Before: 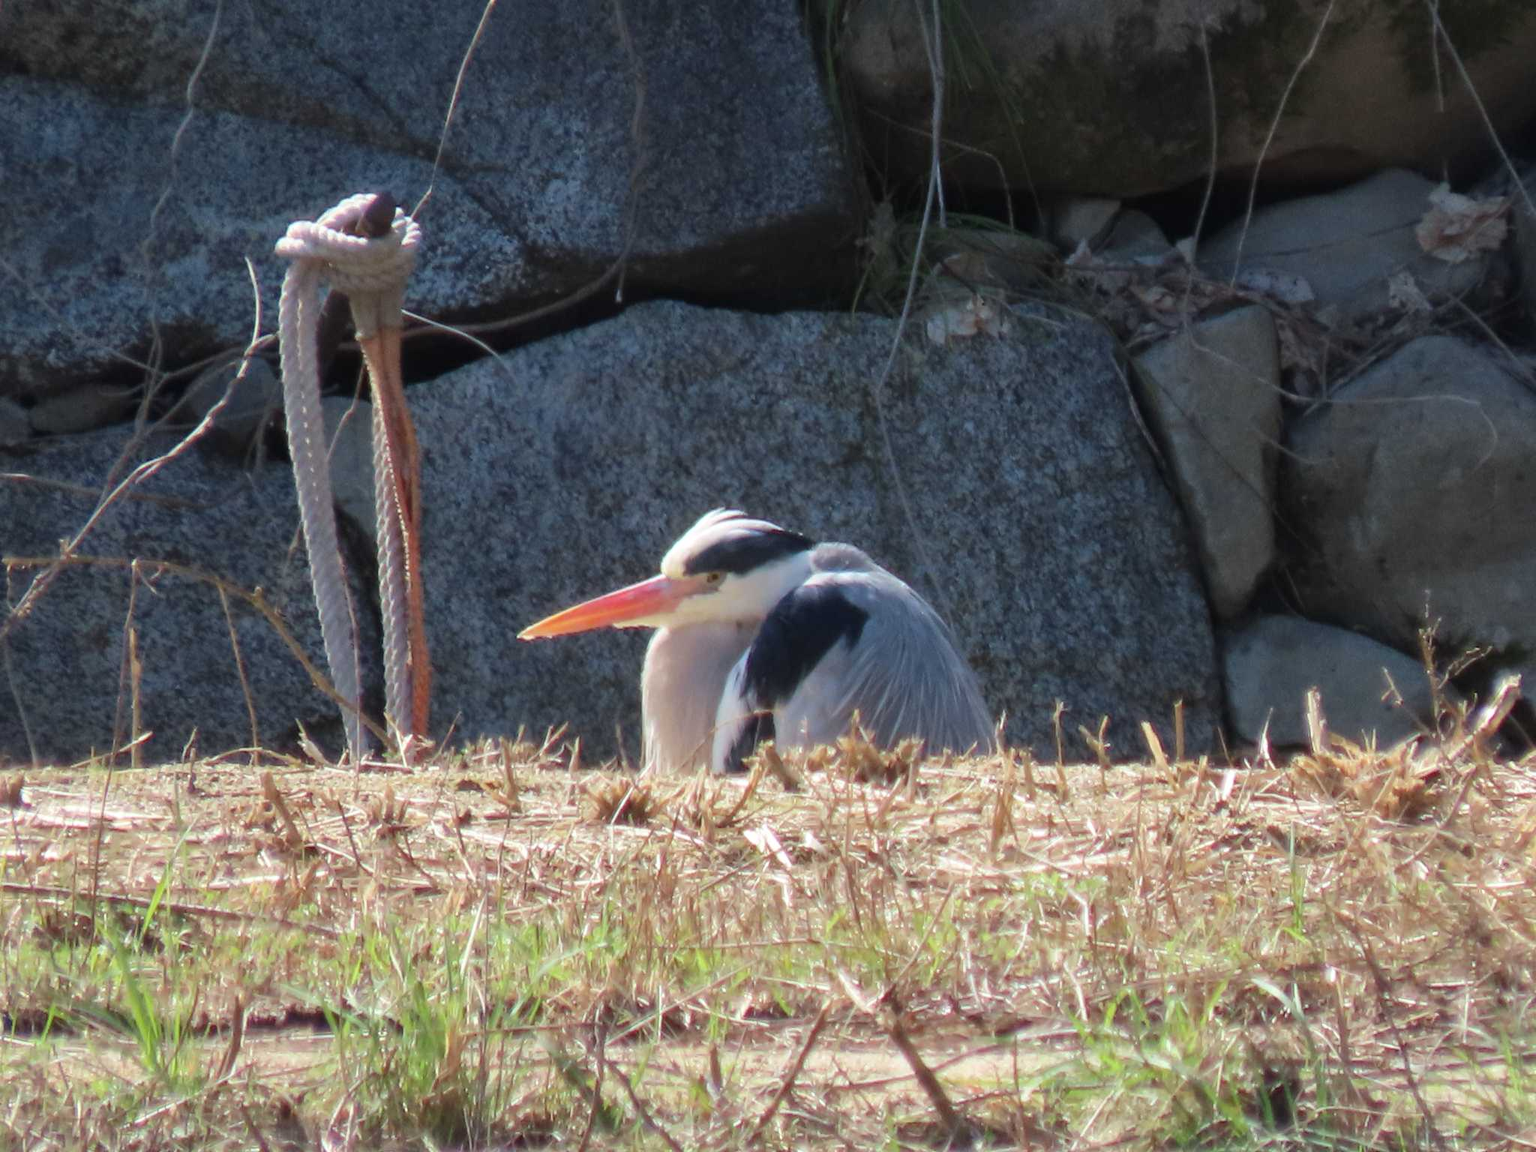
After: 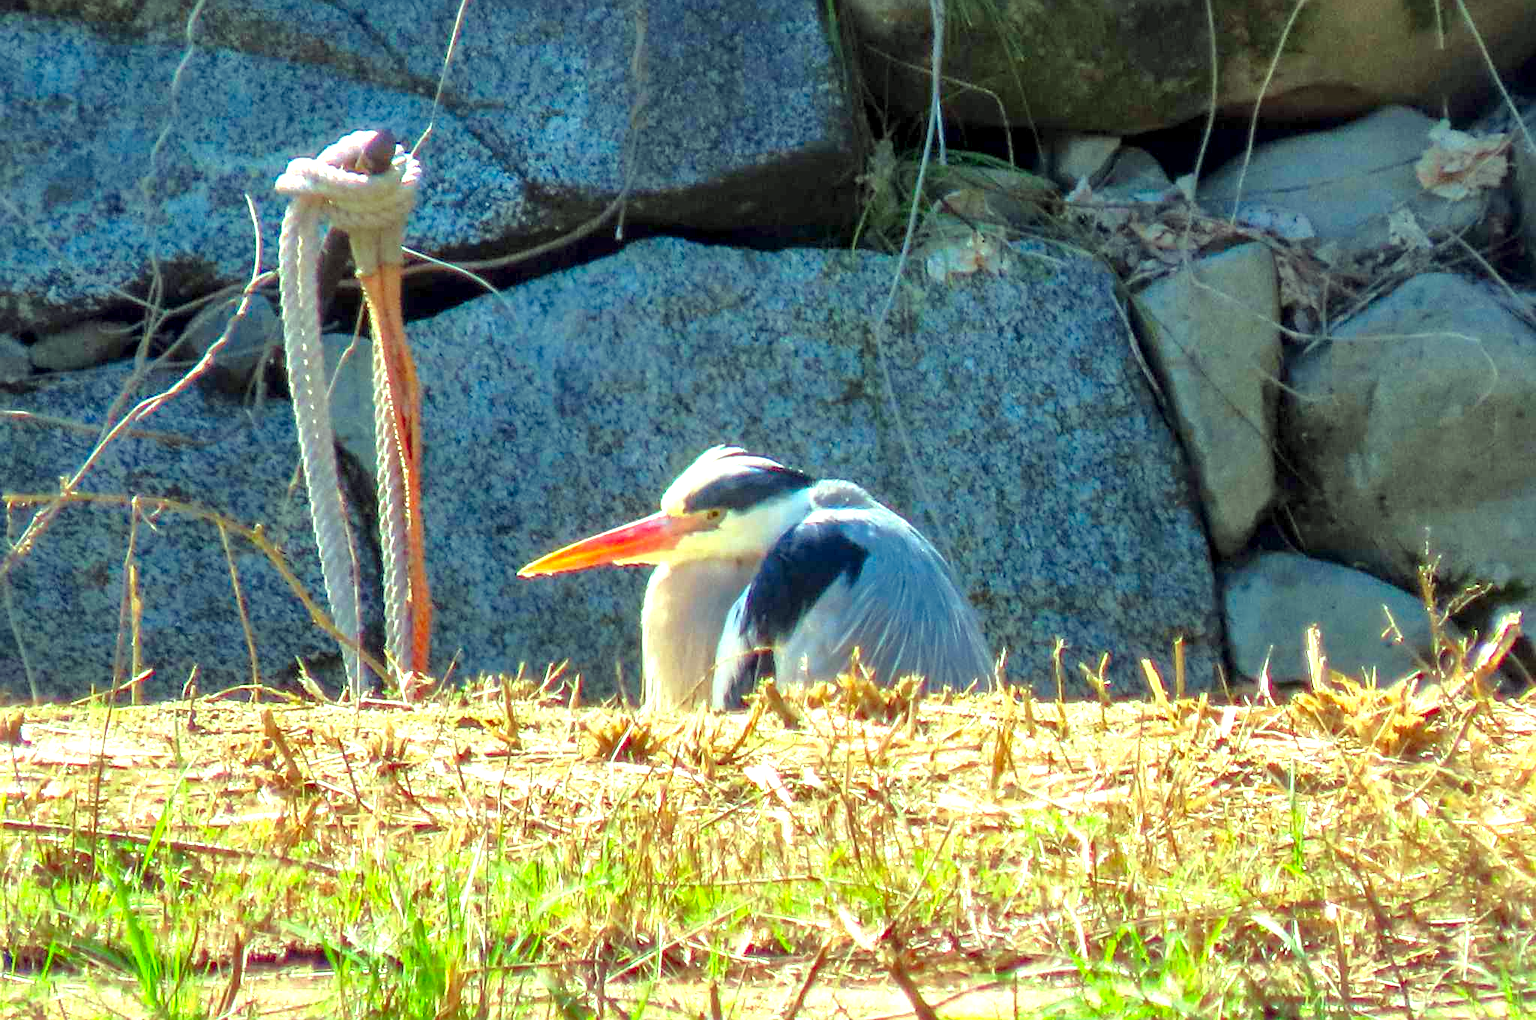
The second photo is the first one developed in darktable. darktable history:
sharpen: on, module defaults
tone equalizer: -8 EV -0.035 EV, -7 EV 0.017 EV, -6 EV -0.008 EV, -5 EV 0.007 EV, -4 EV -0.043 EV, -3 EV -0.239 EV, -2 EV -0.643 EV, -1 EV -0.975 EV, +0 EV -0.946 EV, edges refinement/feathering 500, mask exposure compensation -1.24 EV, preserve details no
exposure: black level correction 0, exposure 1.671 EV, compensate highlight preservation false
crop and rotate: top 5.475%, bottom 5.904%
color correction: highlights a* -10.78, highlights b* 9.93, saturation 1.71
local contrast: highlights 65%, shadows 54%, detail 169%, midtone range 0.514
